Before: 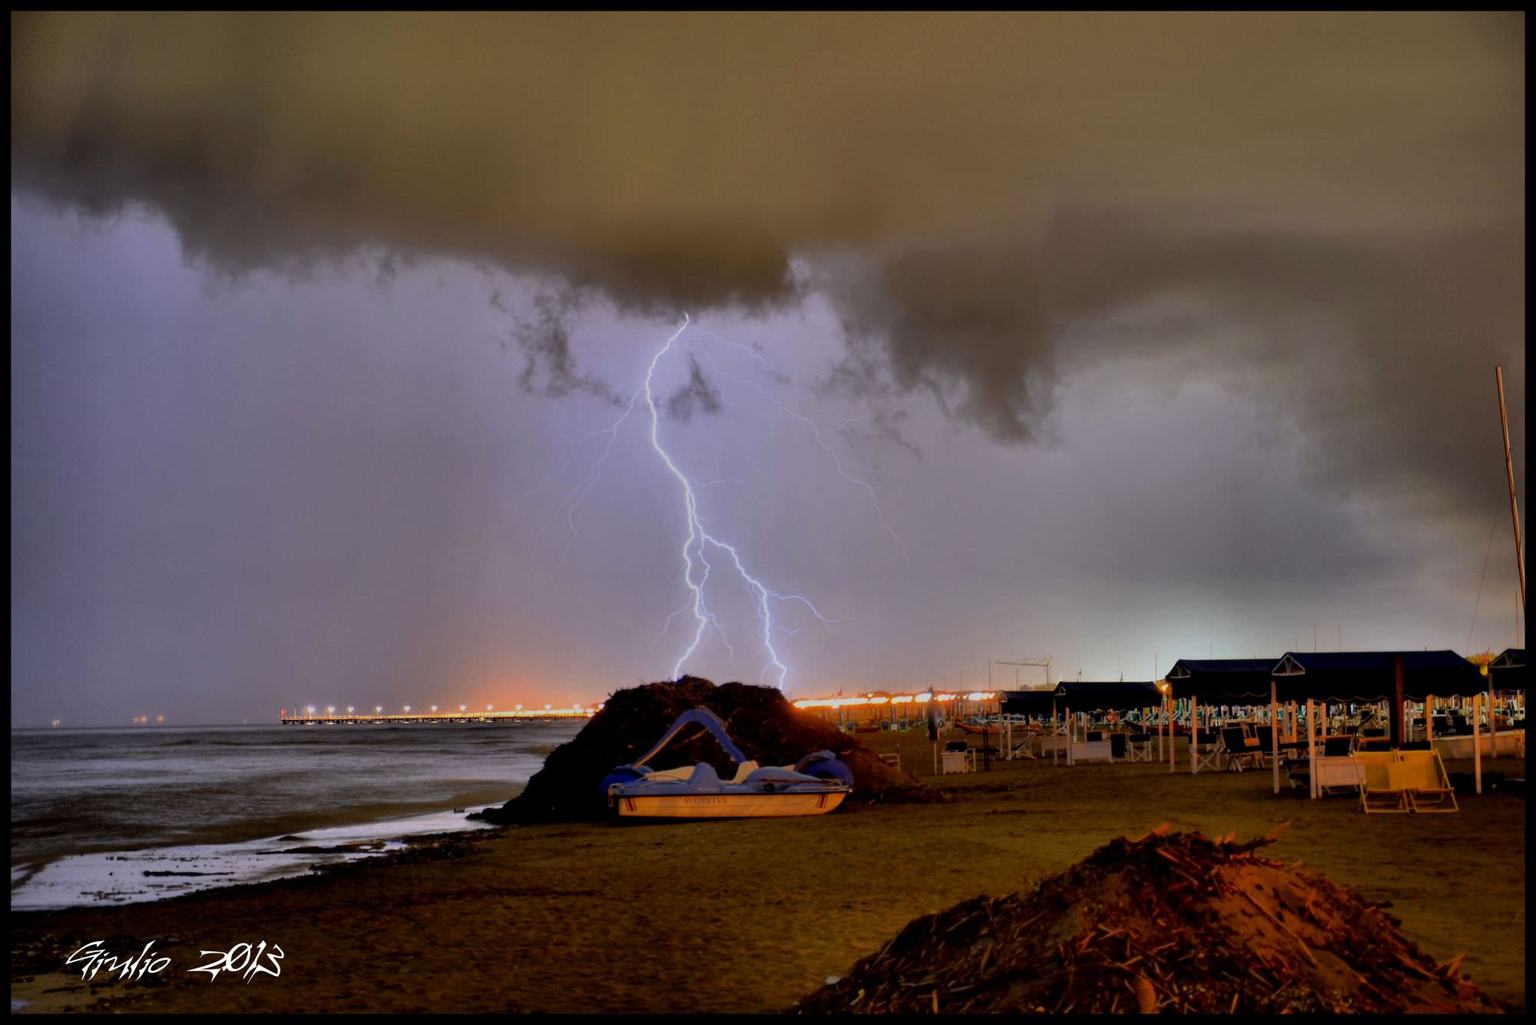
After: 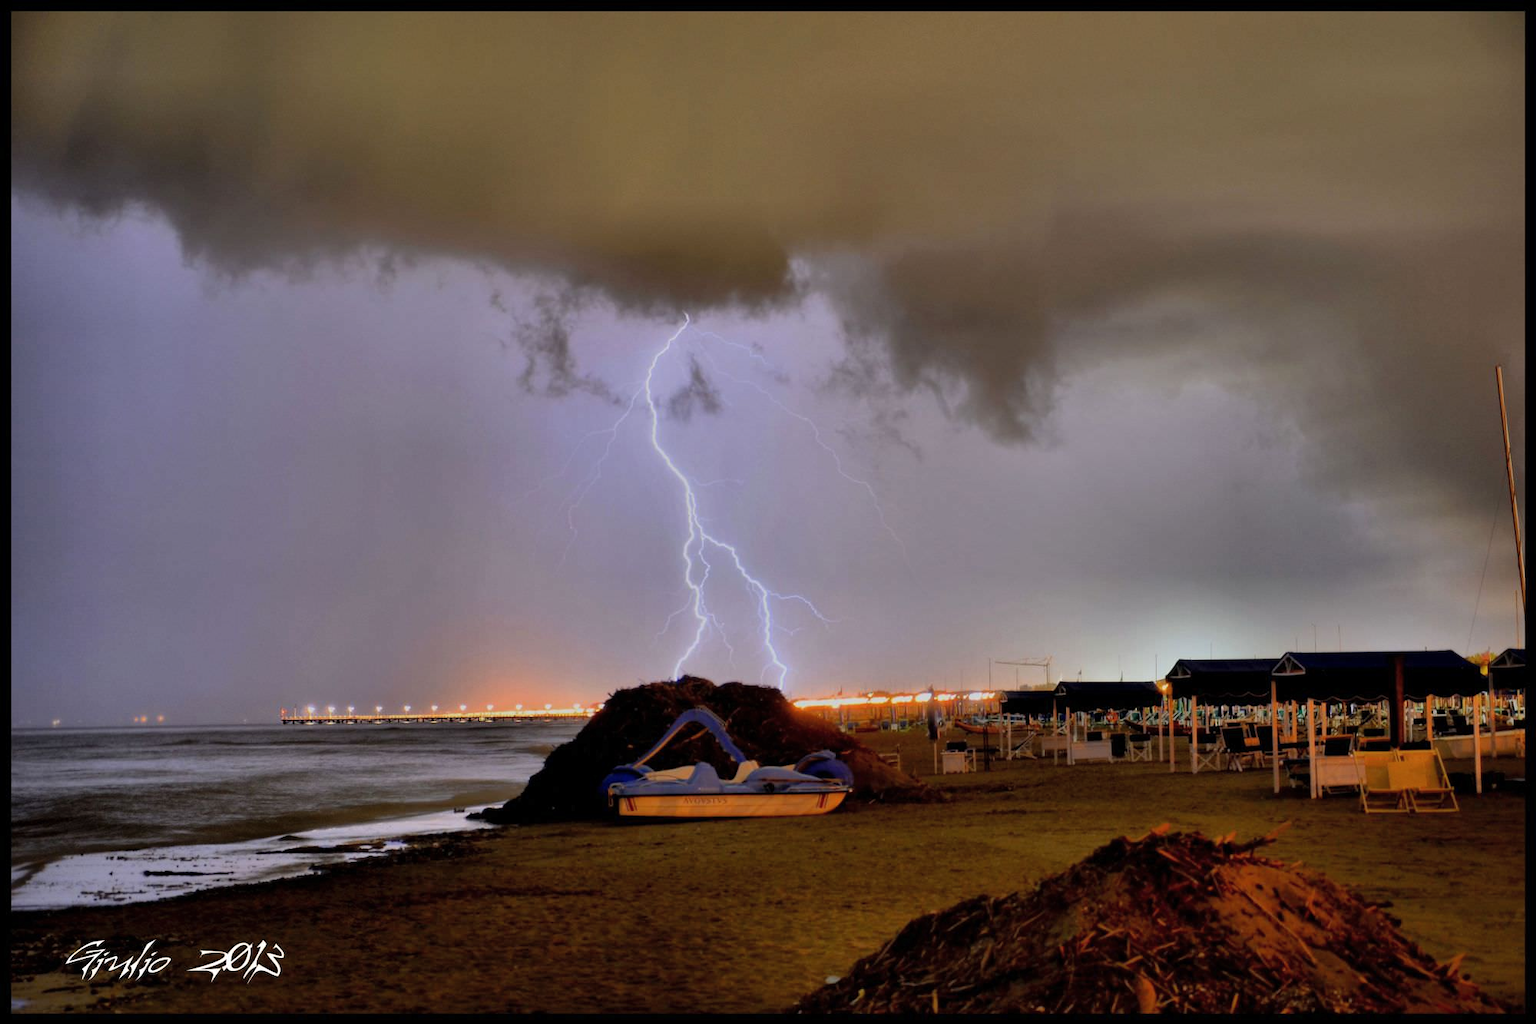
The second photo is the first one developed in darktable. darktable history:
contrast brightness saturation: contrast 0.053, brightness 0.056, saturation 0.007
